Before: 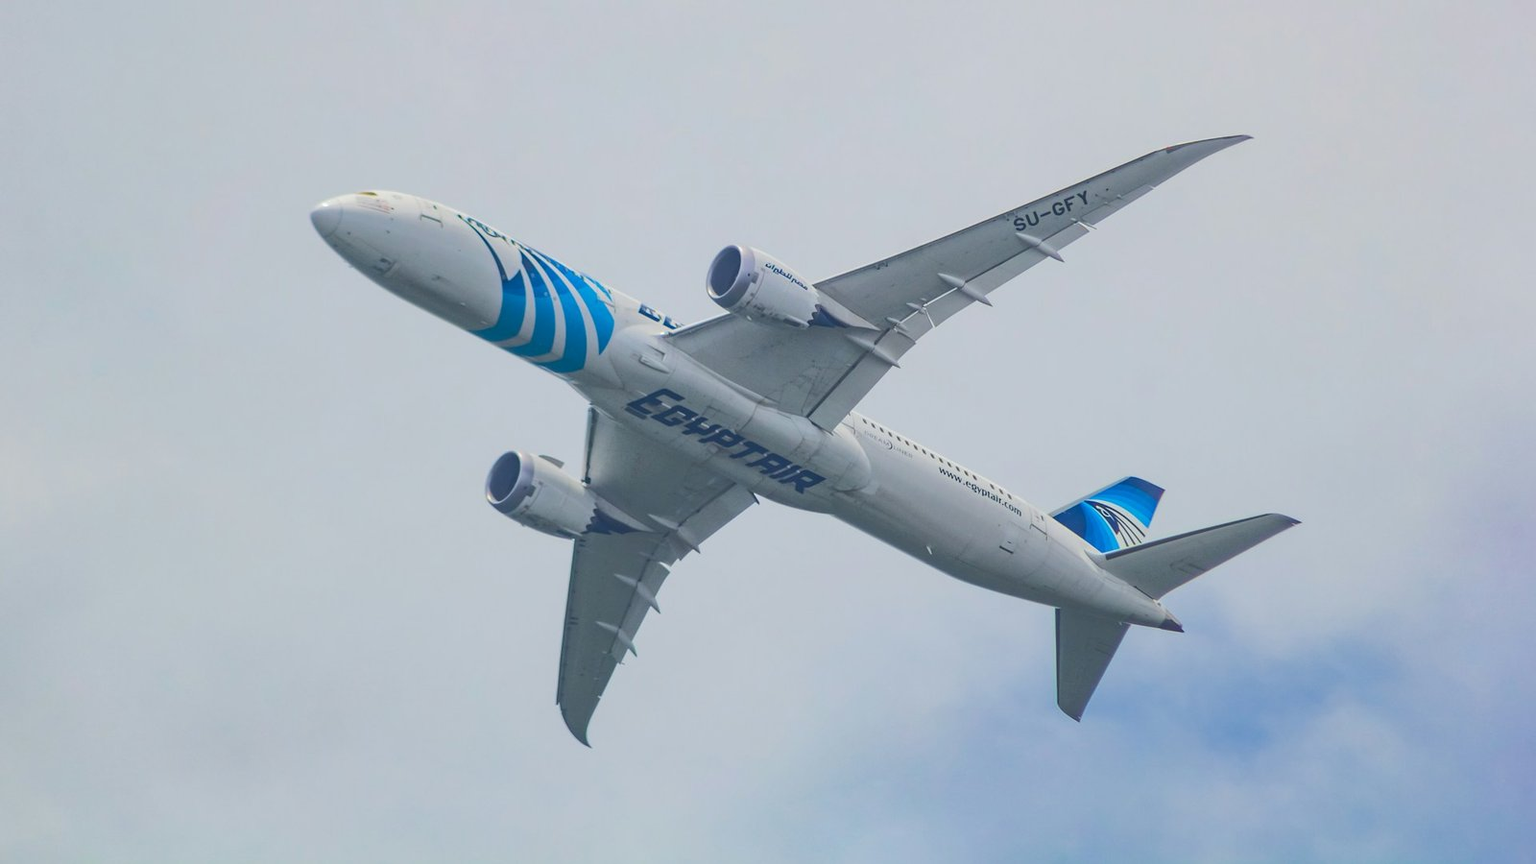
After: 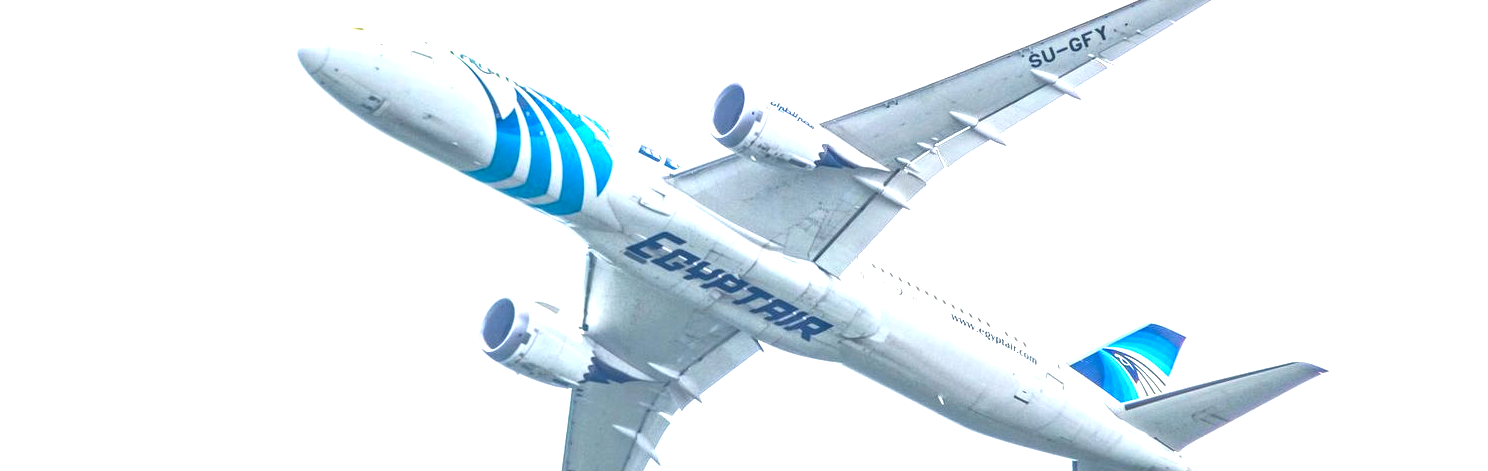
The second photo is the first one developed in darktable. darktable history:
crop: left 1.744%, top 19.225%, right 5.069%, bottom 28.357%
exposure: black level correction 0, exposure 1.675 EV, compensate exposure bias true, compensate highlight preservation false
local contrast: detail 150%
